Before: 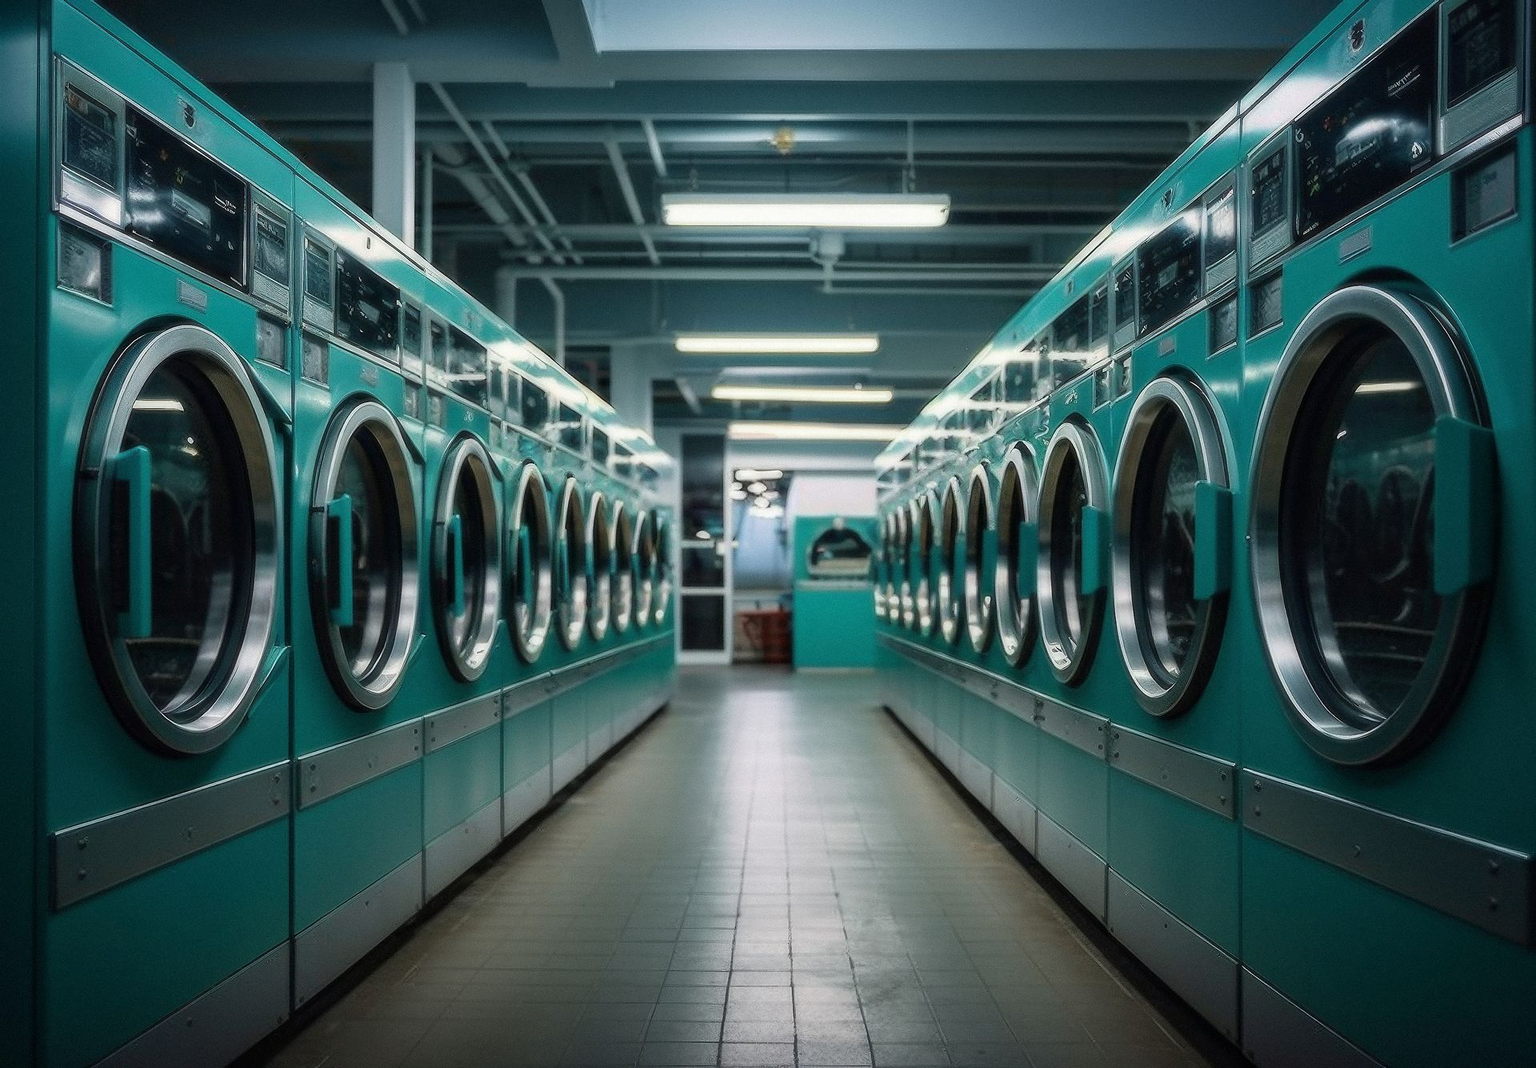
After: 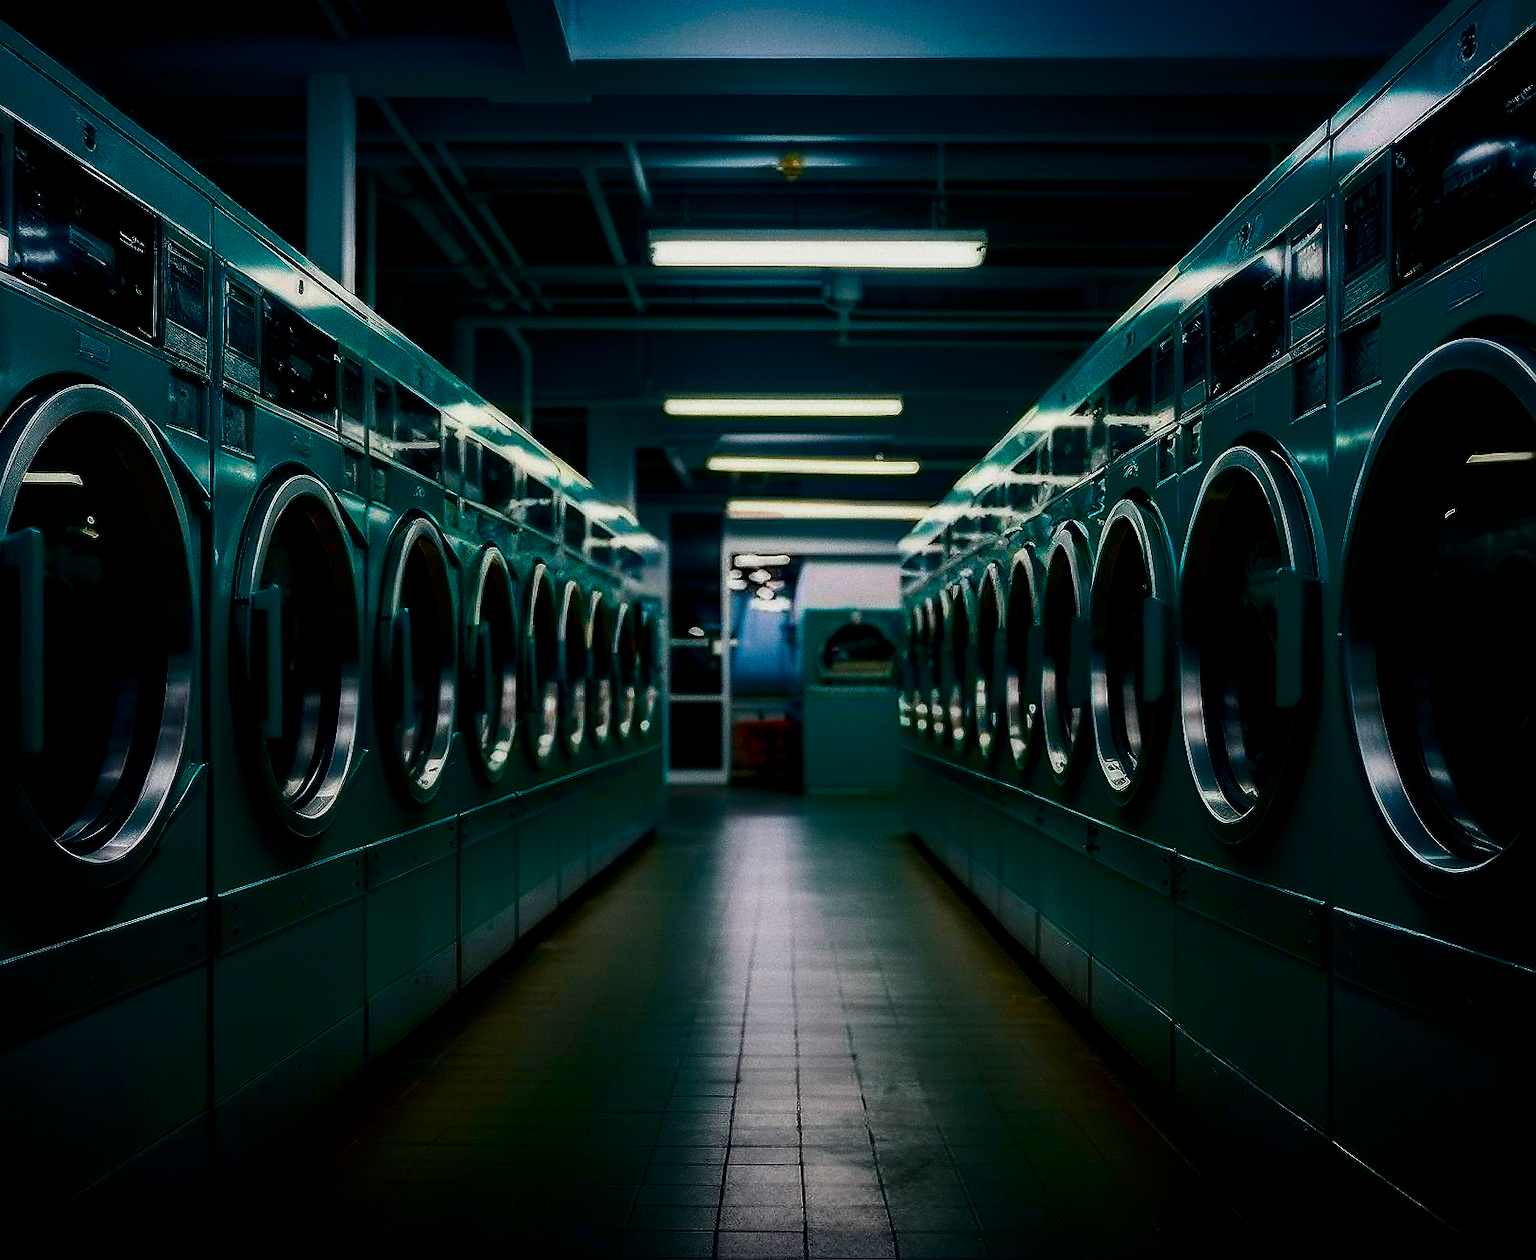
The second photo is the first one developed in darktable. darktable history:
crop: left 7.436%, right 7.859%
filmic rgb: black relative exposure -3.72 EV, white relative exposure 2.78 EV, dynamic range scaling -5.6%, hardness 3.05
sharpen: radius 1.487, amount 0.397, threshold 1.413
contrast brightness saturation: brightness -0.98, saturation 0.983
